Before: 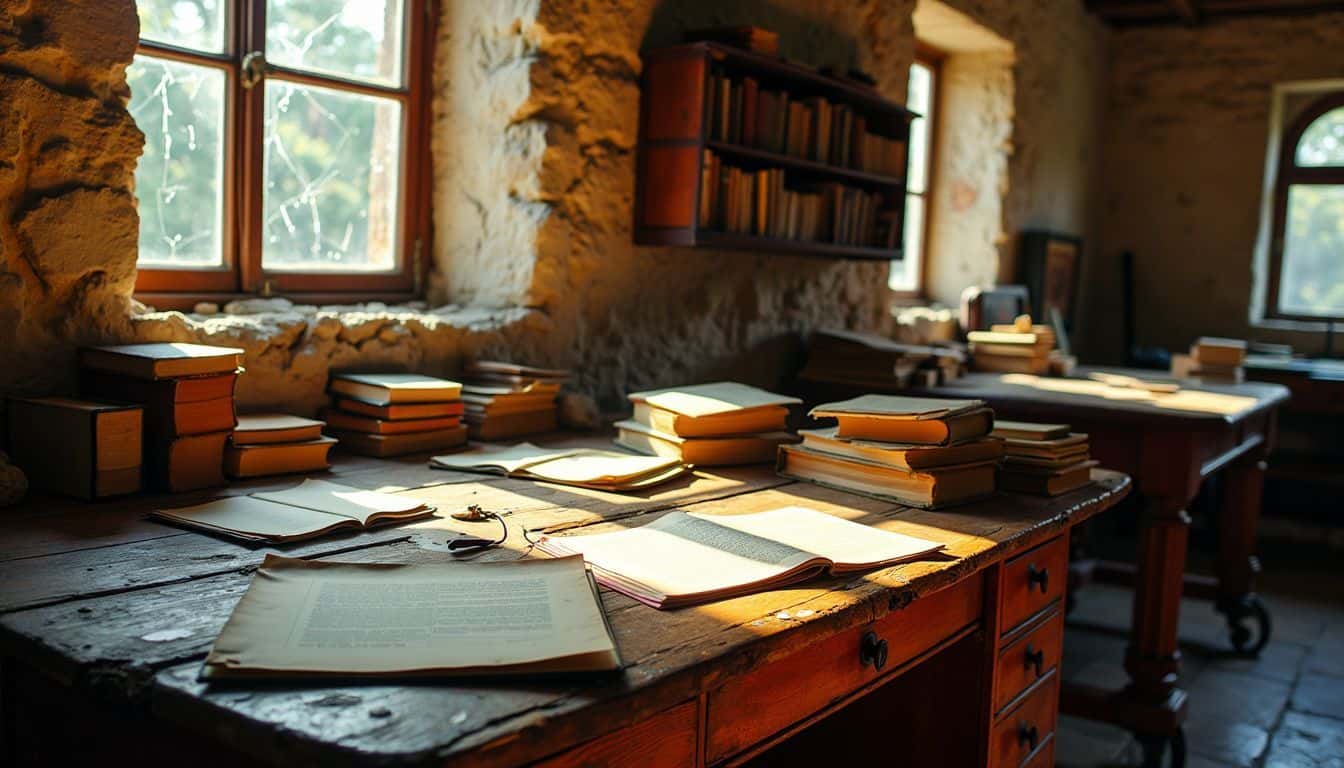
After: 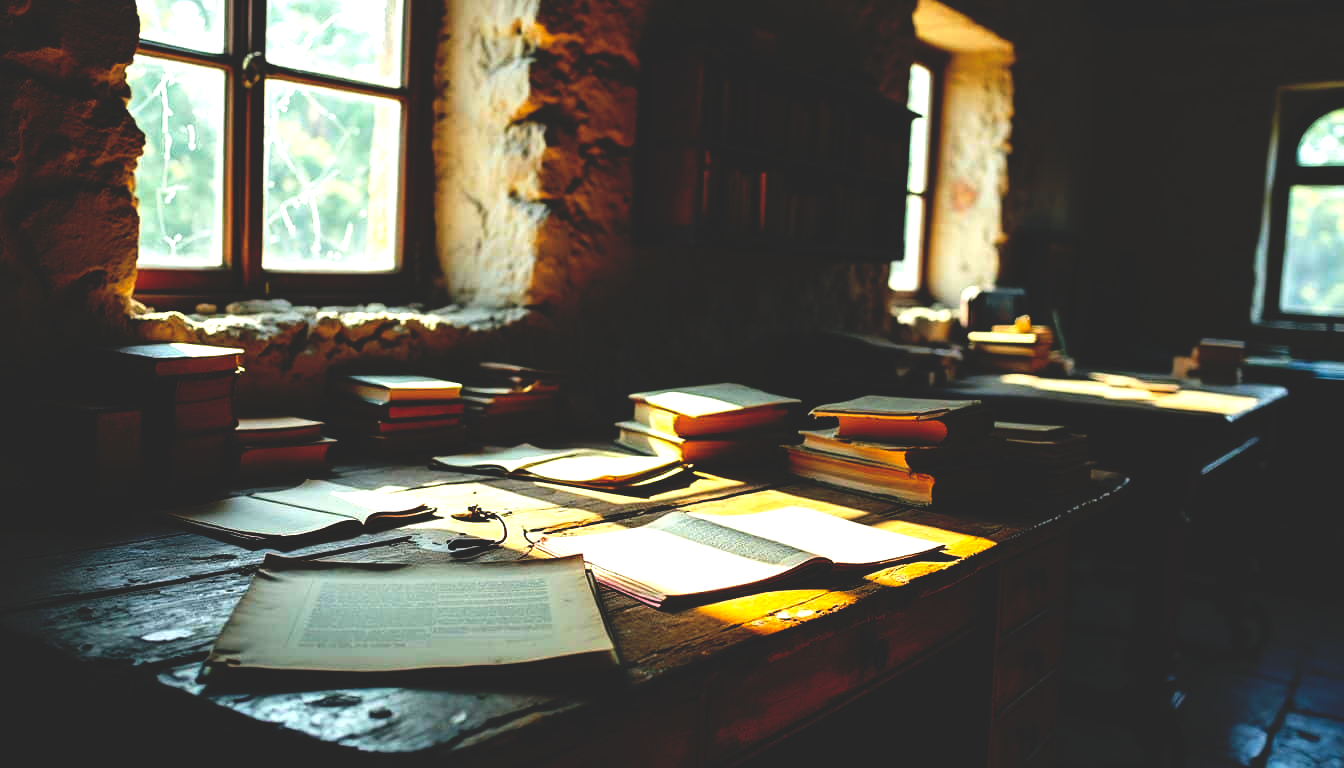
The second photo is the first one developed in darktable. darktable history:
base curve: curves: ch0 [(0, 0.02) (0.083, 0.036) (1, 1)], preserve colors none
contrast brightness saturation: contrast 0.006, saturation -0.054
tone equalizer: -8 EV -0.783 EV, -7 EV -0.667 EV, -6 EV -0.602 EV, -5 EV -0.366 EV, -3 EV 0.398 EV, -2 EV 0.6 EV, -1 EV 0.676 EV, +0 EV 0.755 EV, smoothing diameter 2.1%, edges refinement/feathering 20.98, mask exposure compensation -1.57 EV, filter diffusion 5
color balance rgb: shadows lift › luminance -8.032%, shadows lift › chroma 2.214%, shadows lift › hue 163.75°, perceptual saturation grading › global saturation 14.594%
